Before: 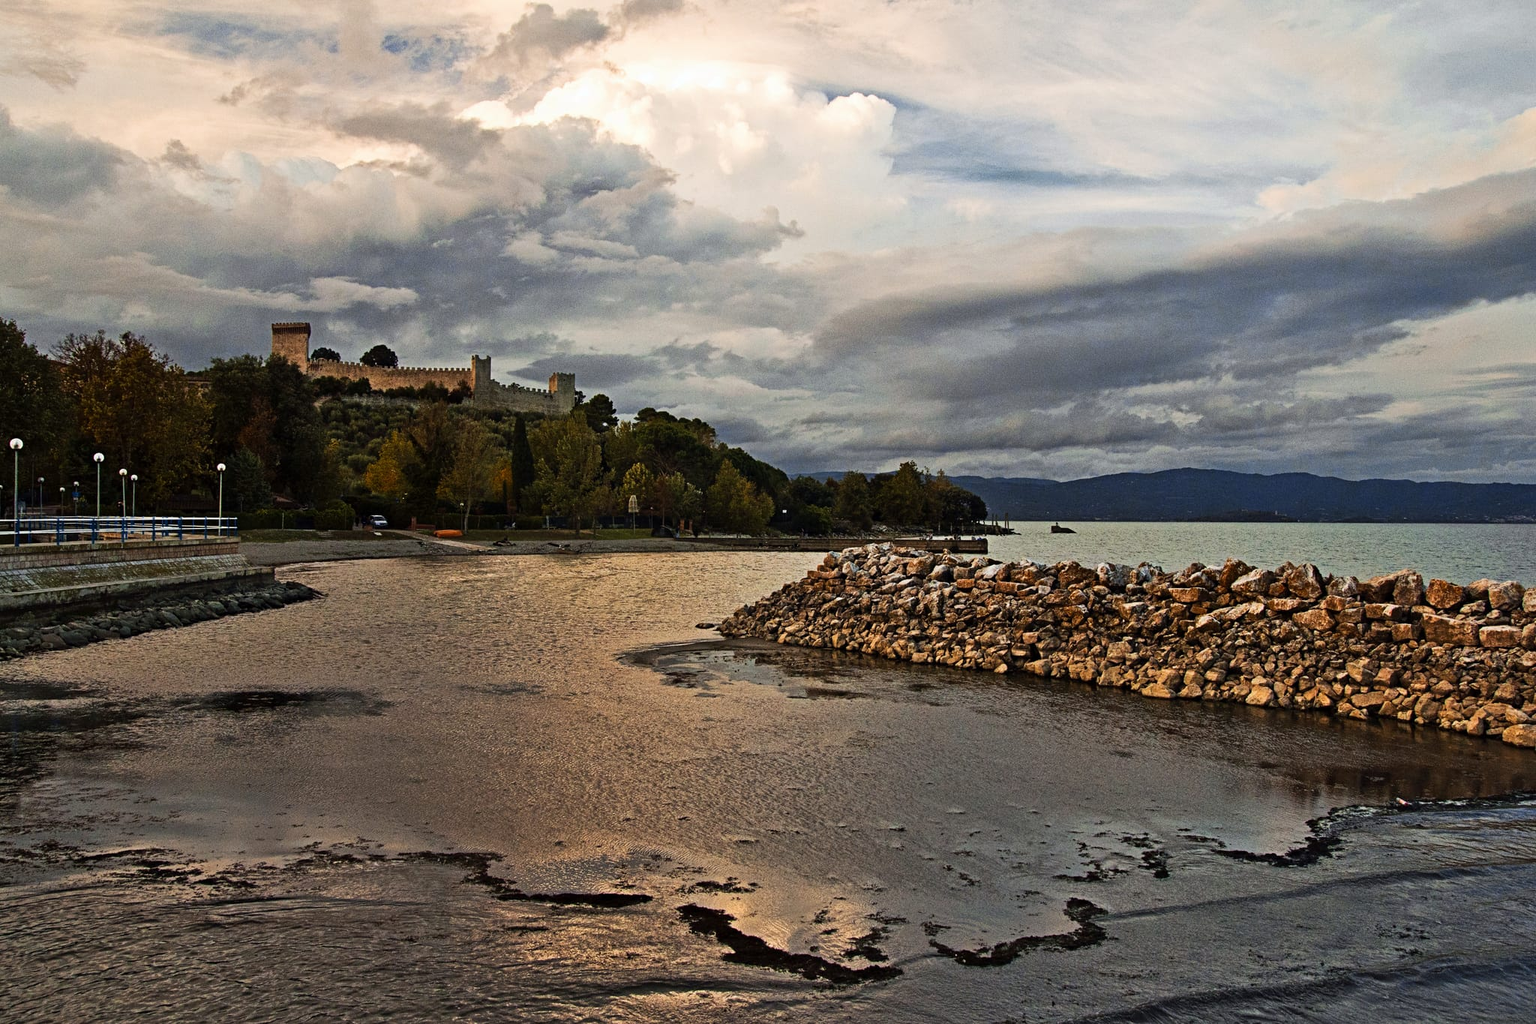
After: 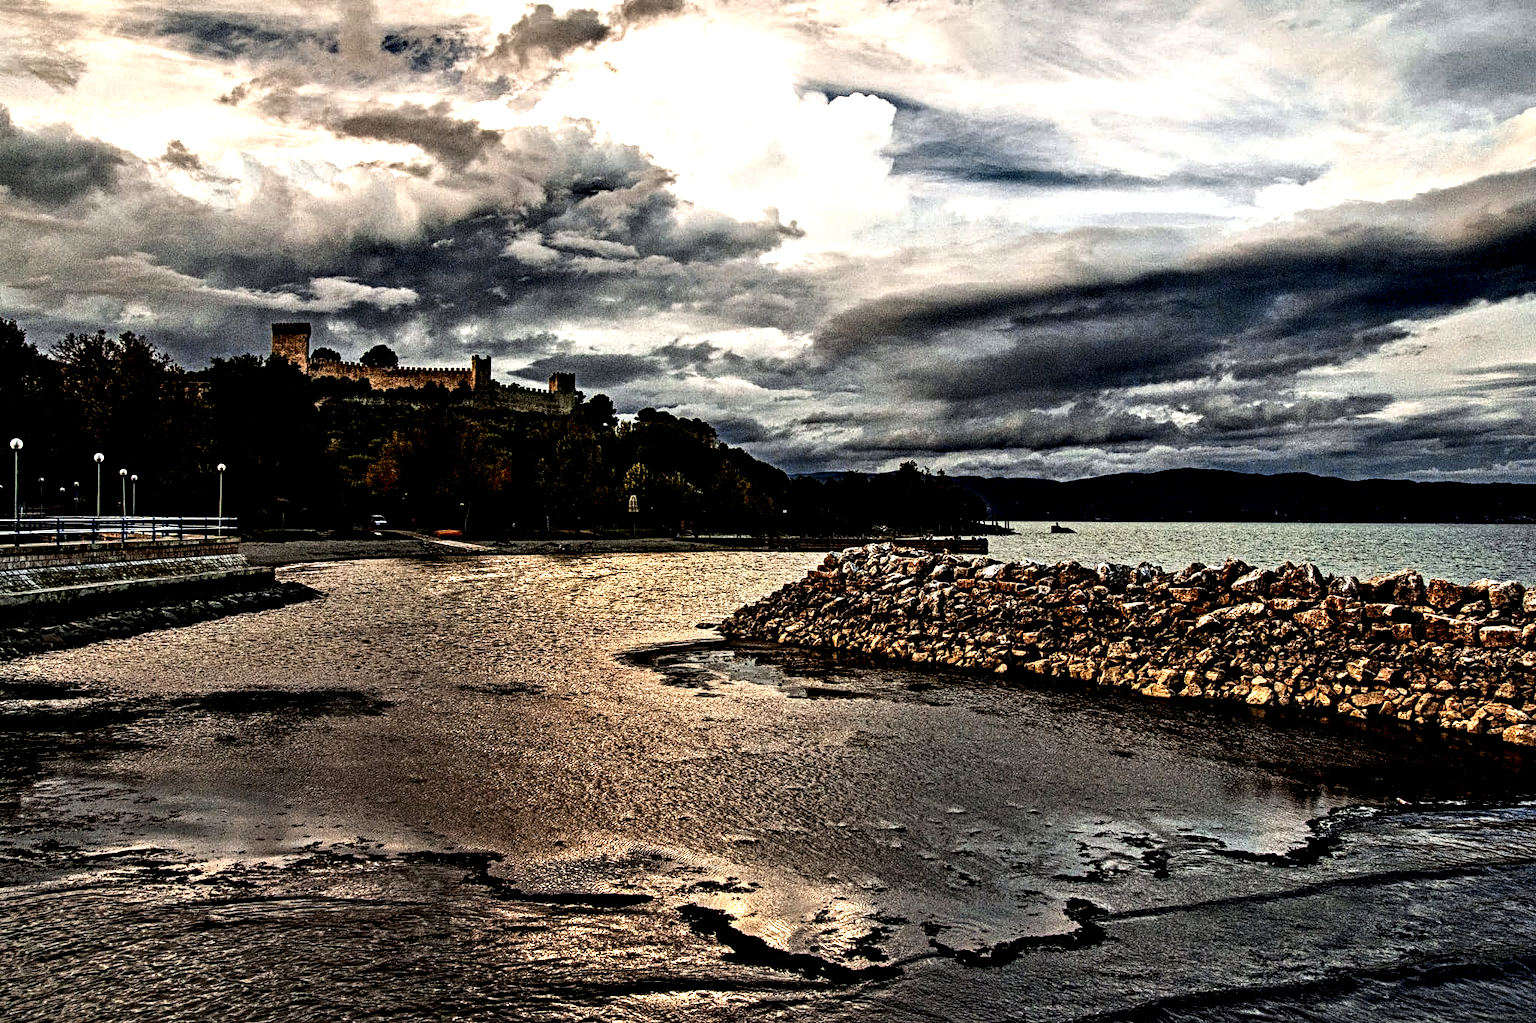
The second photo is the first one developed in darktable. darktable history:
contrast brightness saturation: contrast 0.07, brightness -0.14, saturation 0.11
color balance: on, module defaults
local contrast: highlights 115%, shadows 42%, detail 293%
